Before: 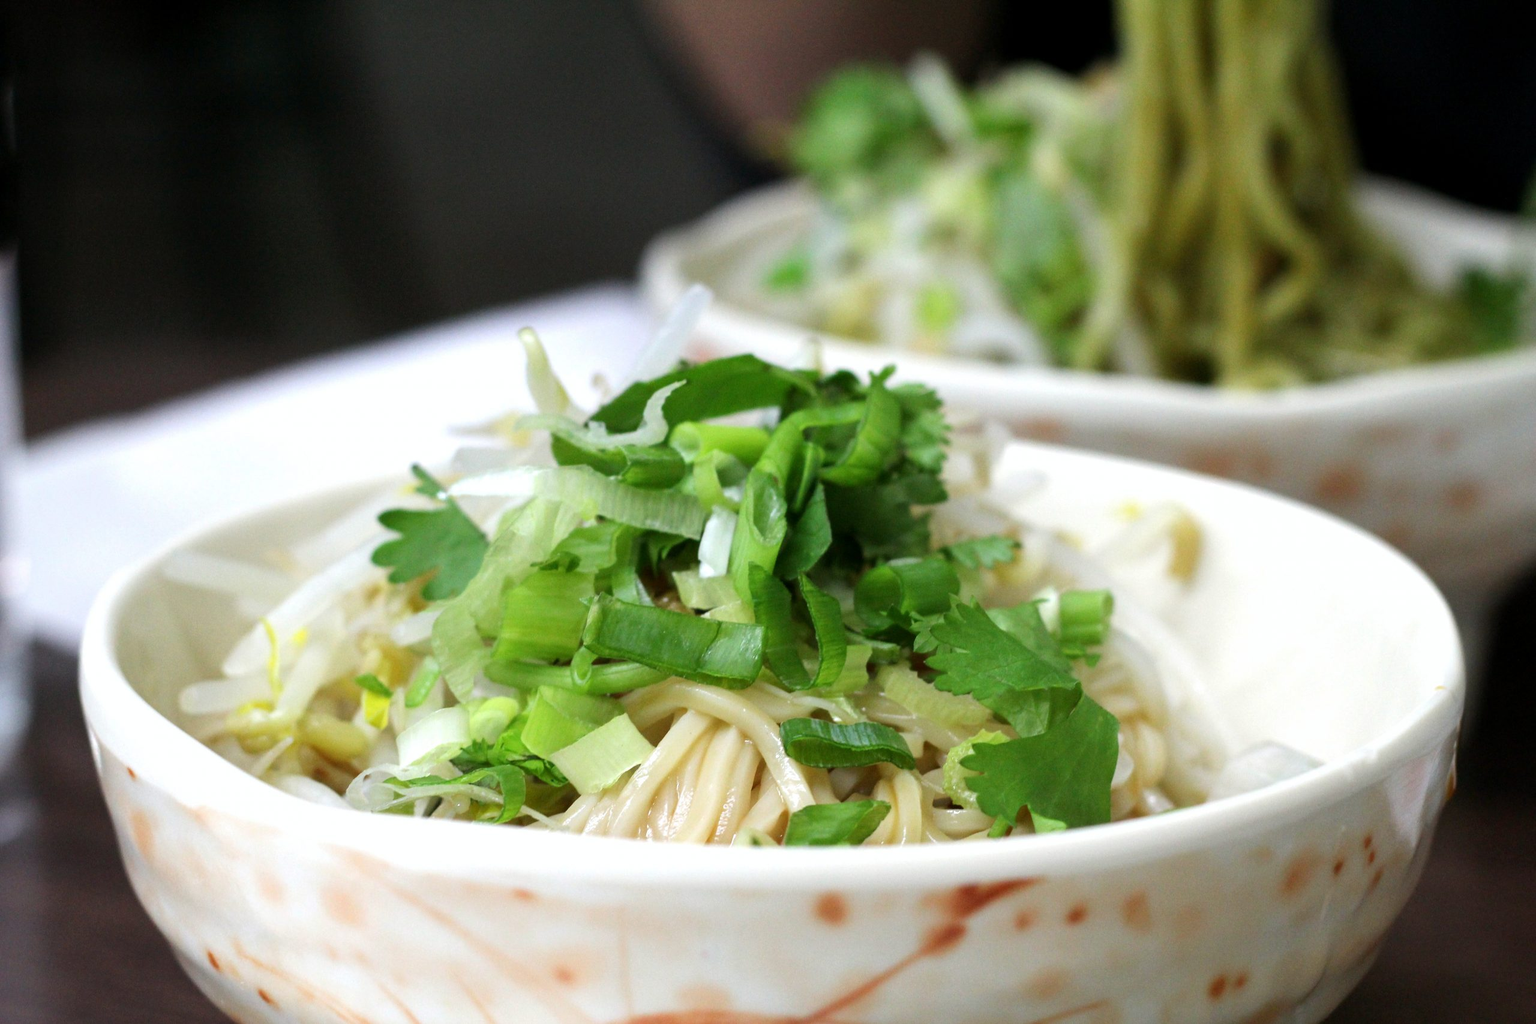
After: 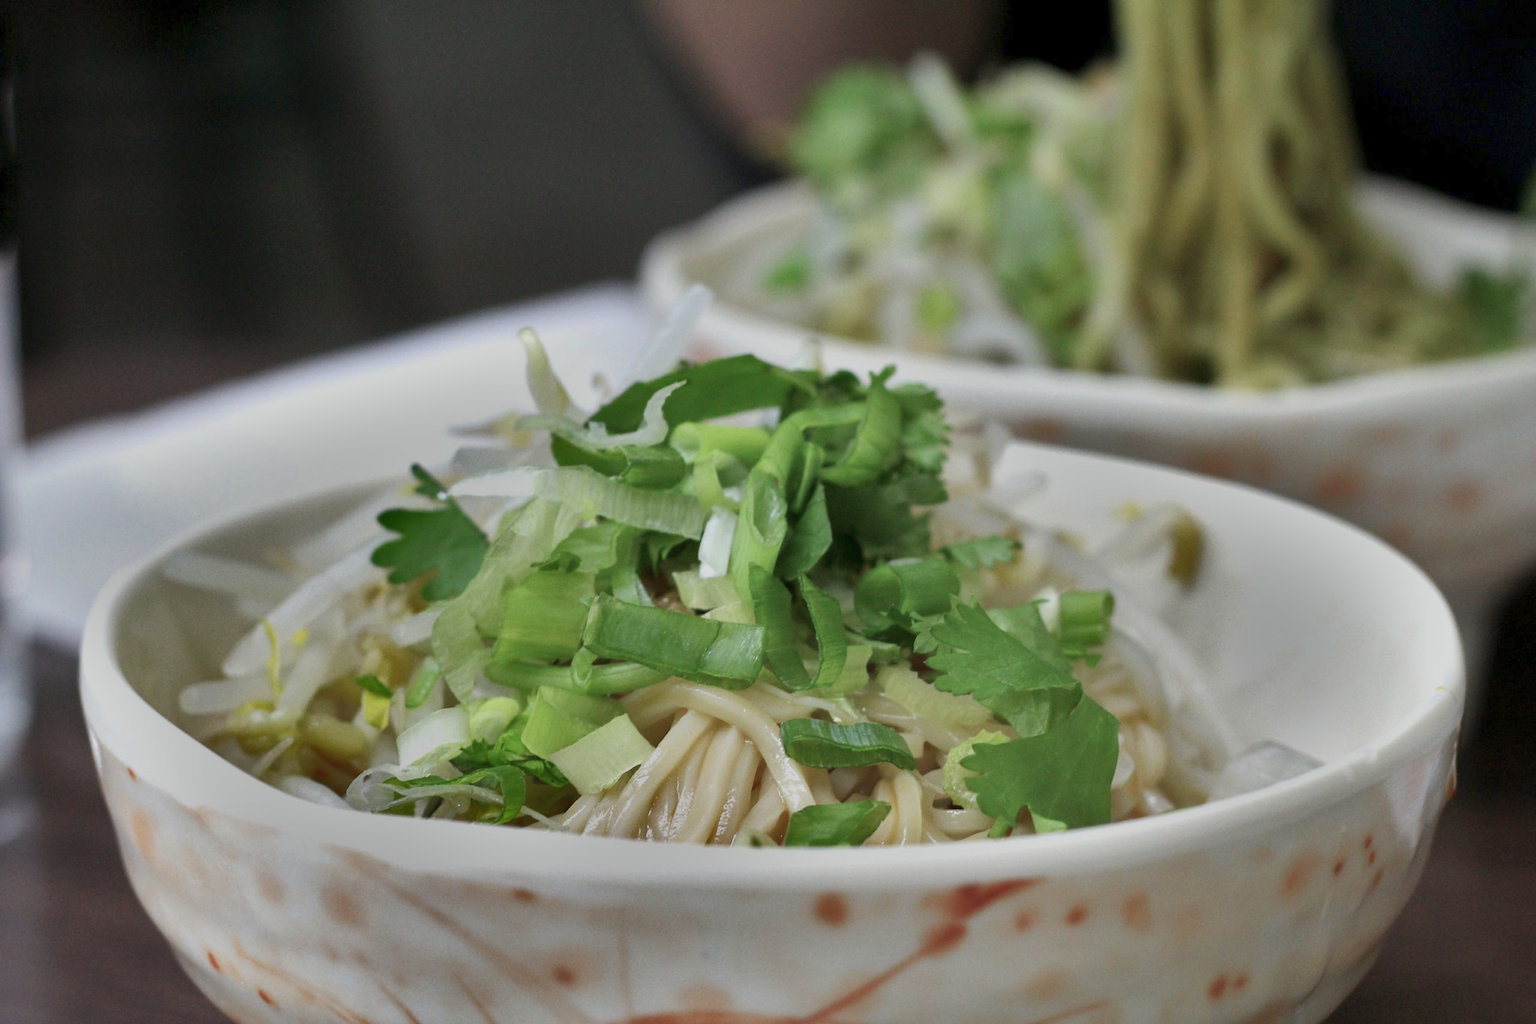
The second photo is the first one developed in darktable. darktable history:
shadows and highlights: shadows 20.91, highlights -82.73, soften with gaussian
color balance rgb: perceptual saturation grading › global saturation -27.94%, hue shift -2.27°, contrast -21.26%
tone equalizer: on, module defaults
